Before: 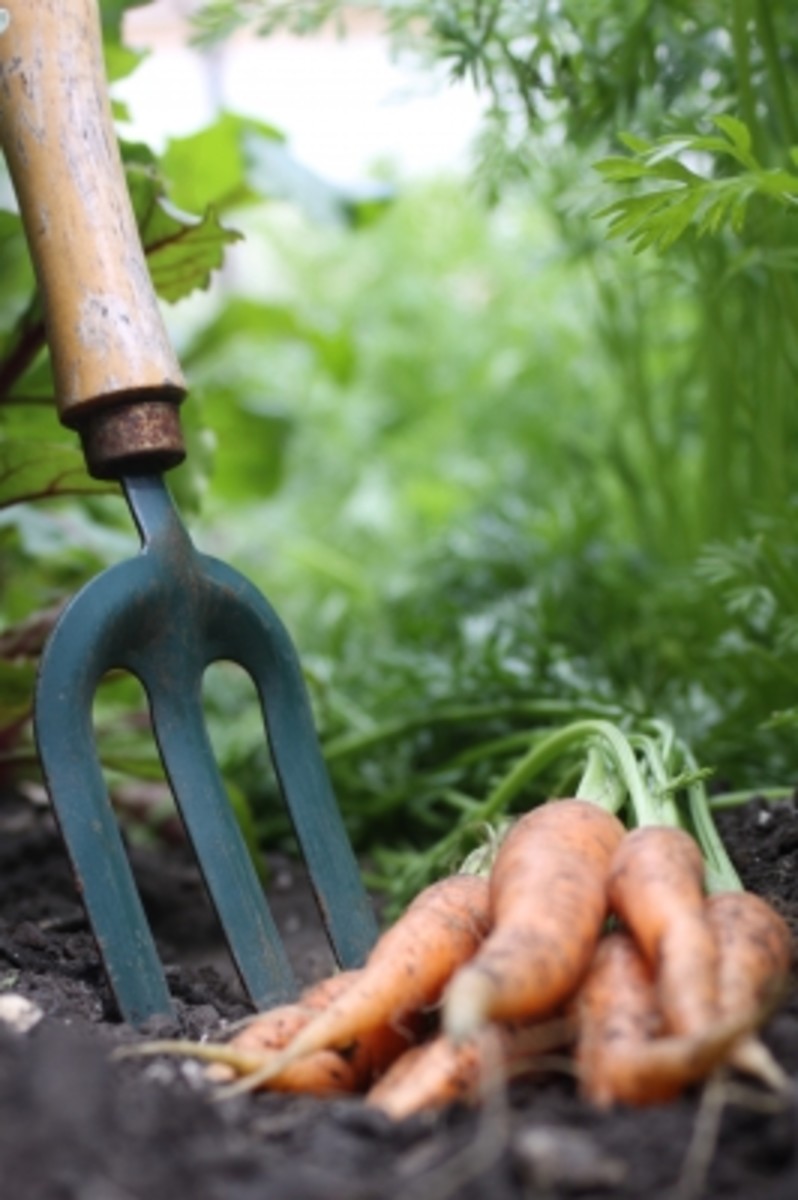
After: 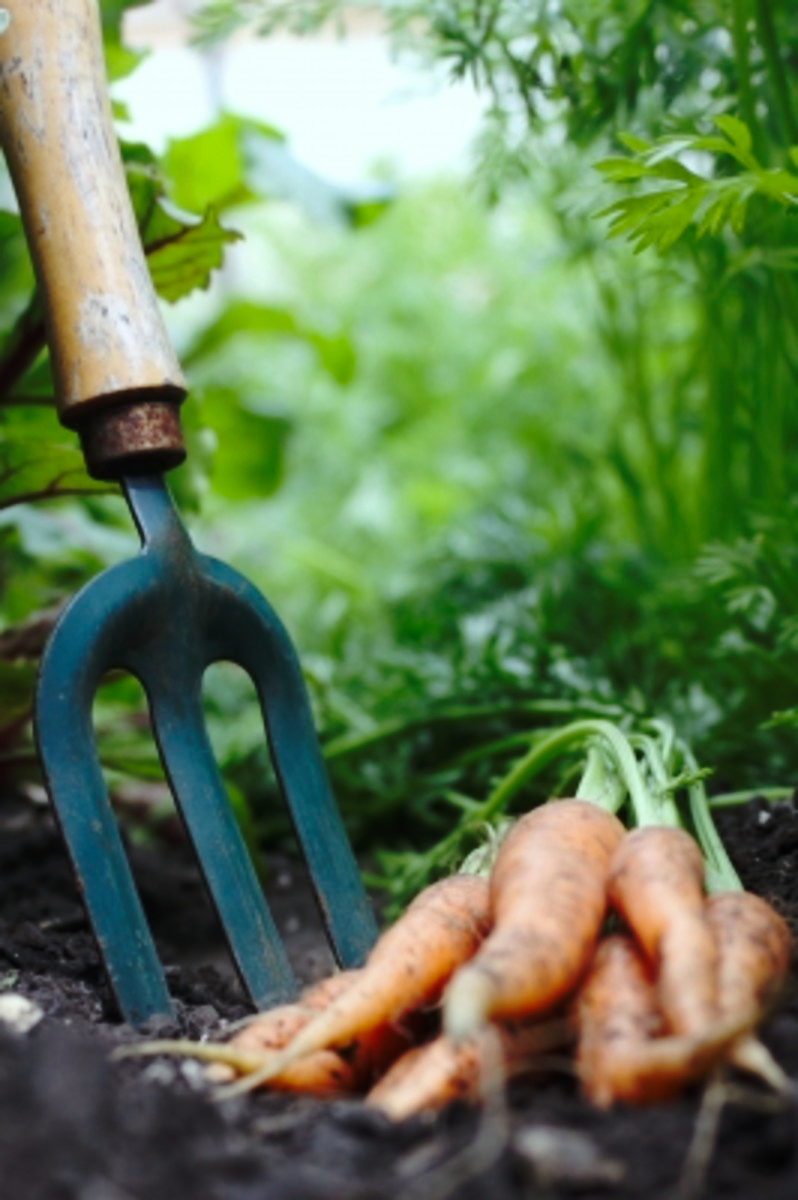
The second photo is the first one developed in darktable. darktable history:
base curve: curves: ch0 [(0, 0) (0.073, 0.04) (0.157, 0.139) (0.492, 0.492) (0.758, 0.758) (1, 1)], preserve colors none
color correction: highlights a* -6.78, highlights b* 0.455
